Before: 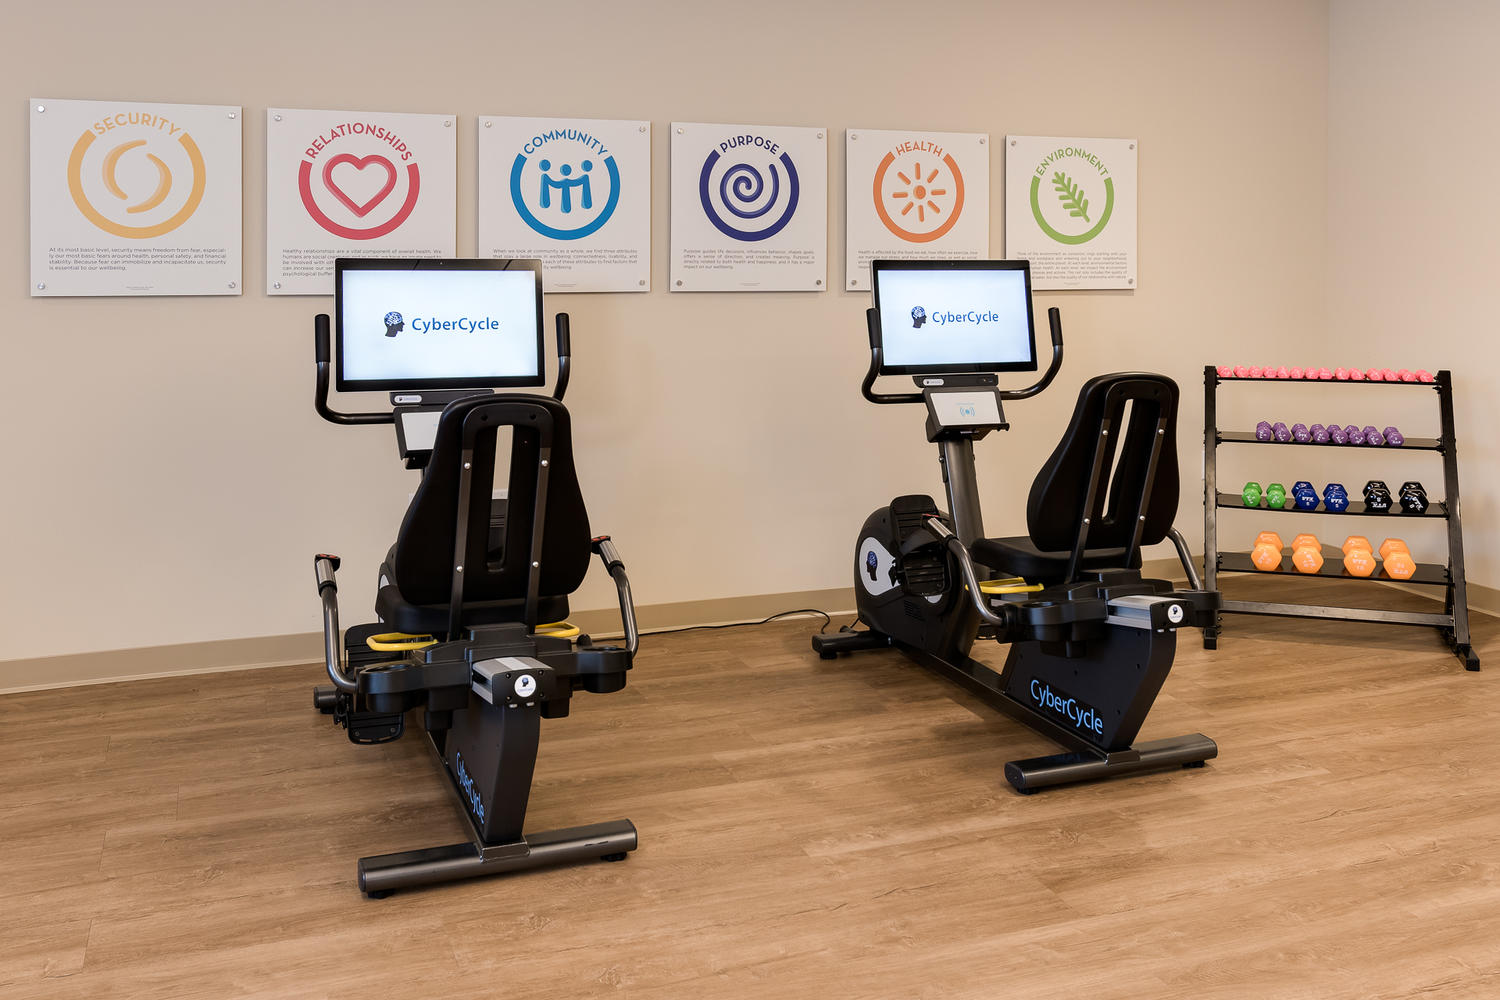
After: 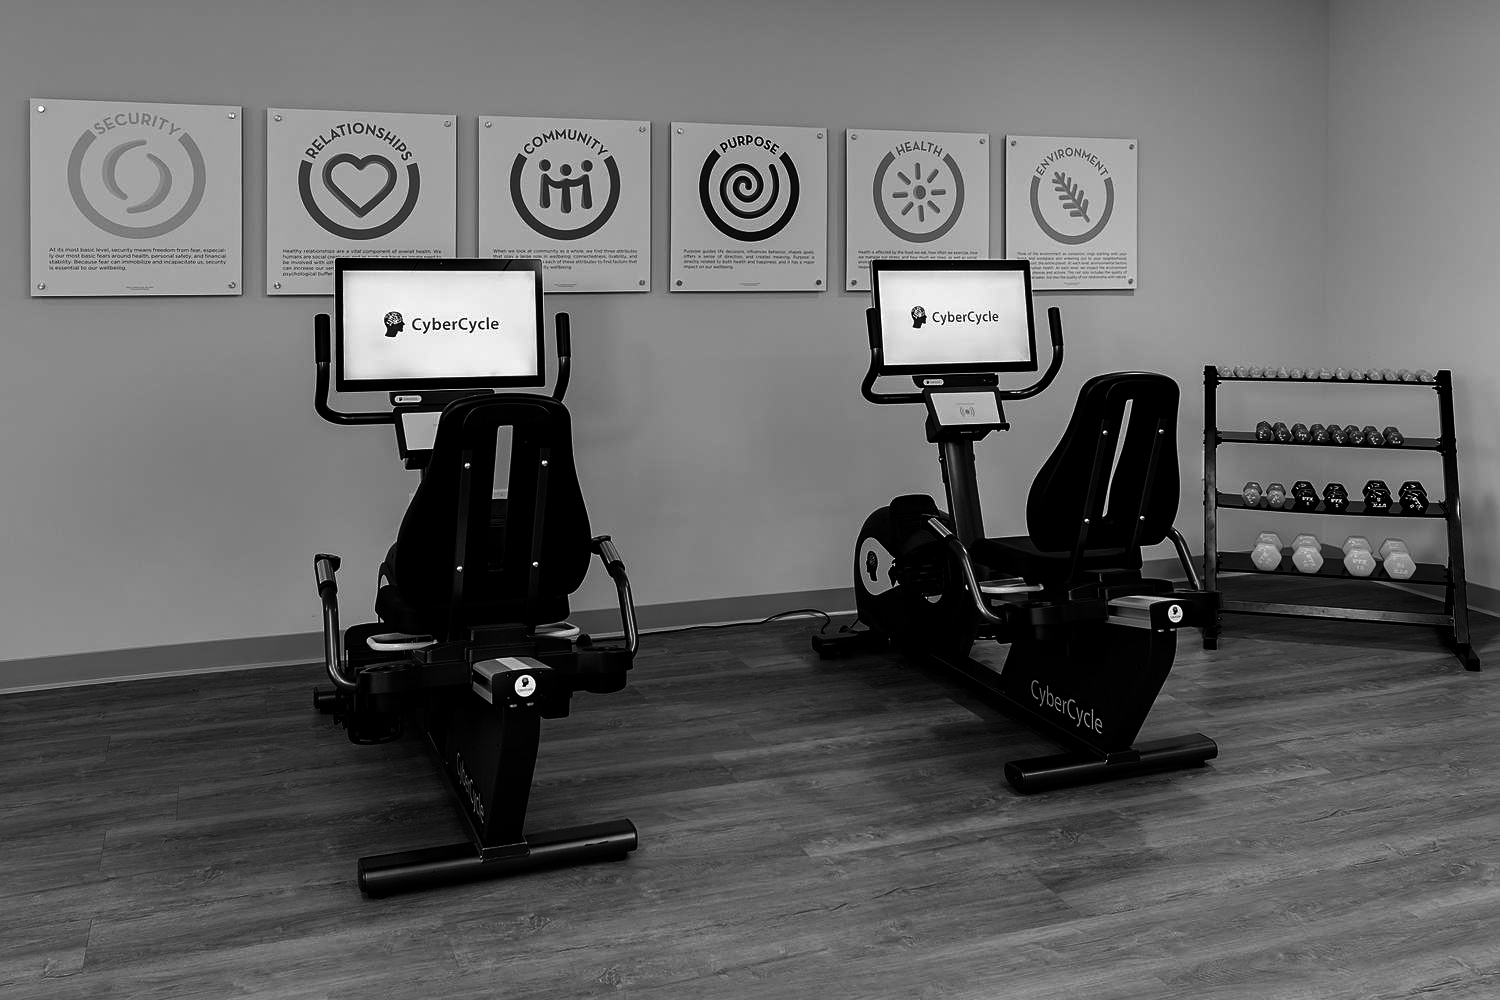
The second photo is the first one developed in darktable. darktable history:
contrast brightness saturation: contrast 0.09, brightness -0.59, saturation 0.17
monochrome: on, module defaults
sharpen: amount 0.2
